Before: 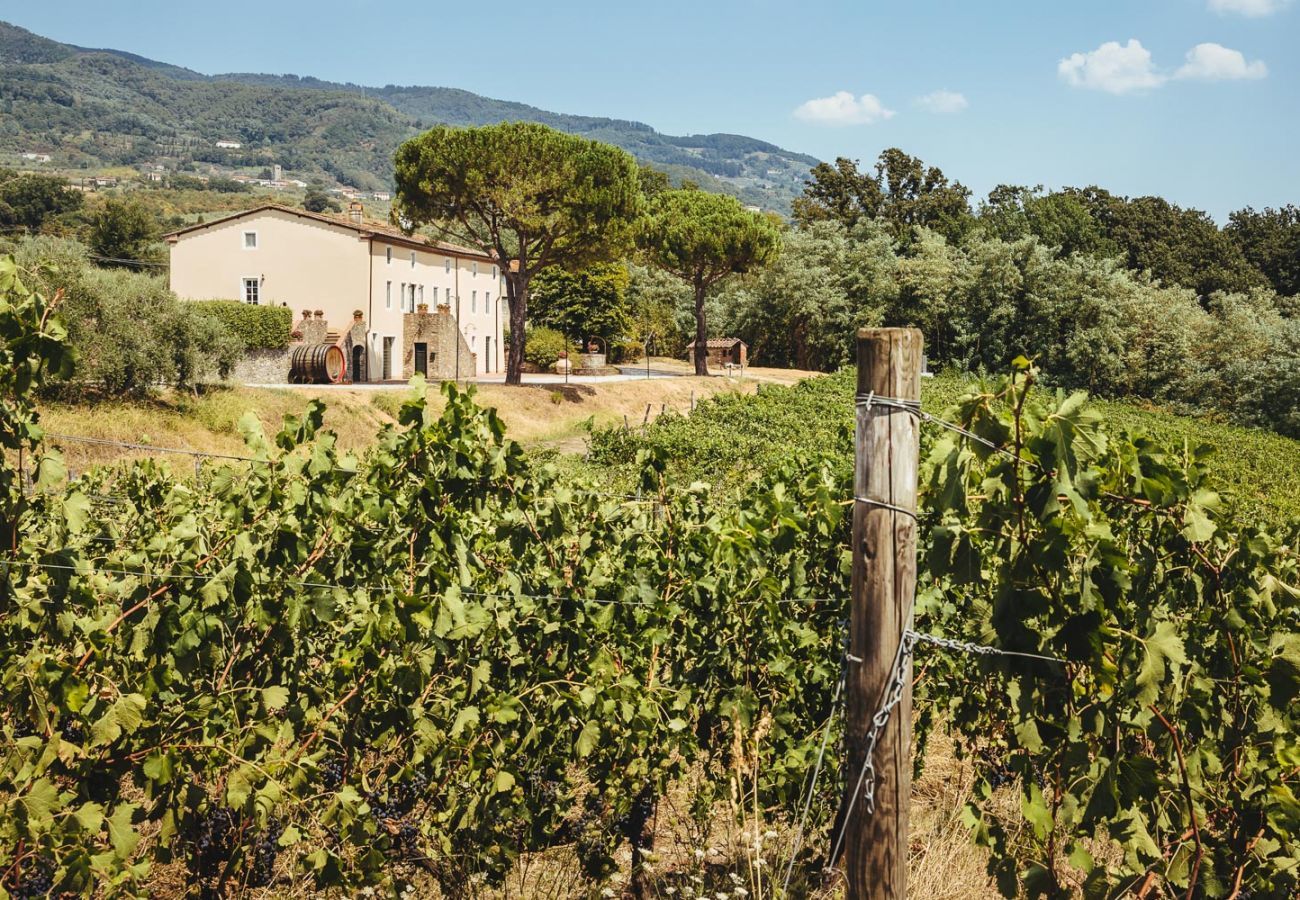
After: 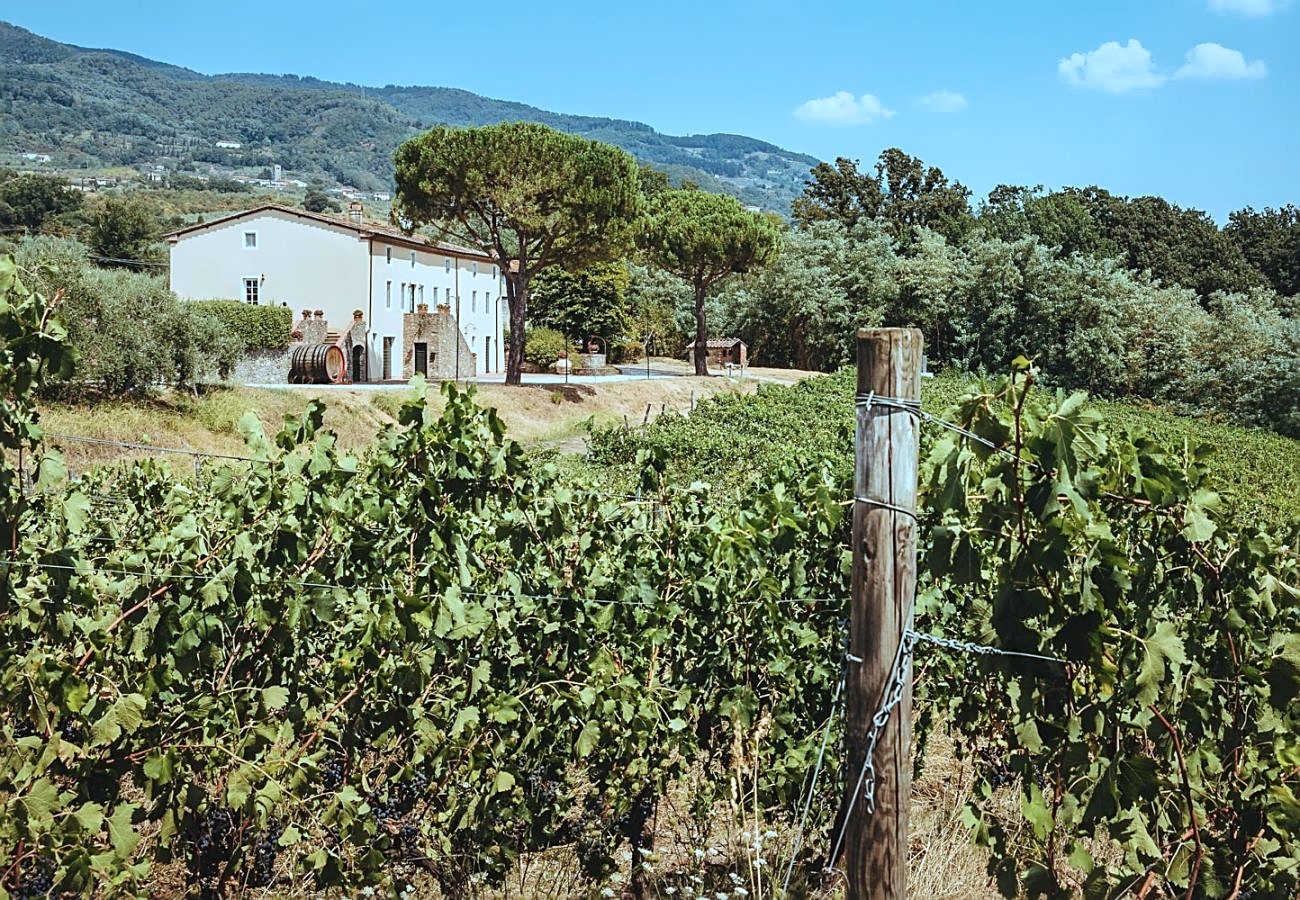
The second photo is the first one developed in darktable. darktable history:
sharpen: on, module defaults
color correction: highlights a* -9.73, highlights b* -21.22
